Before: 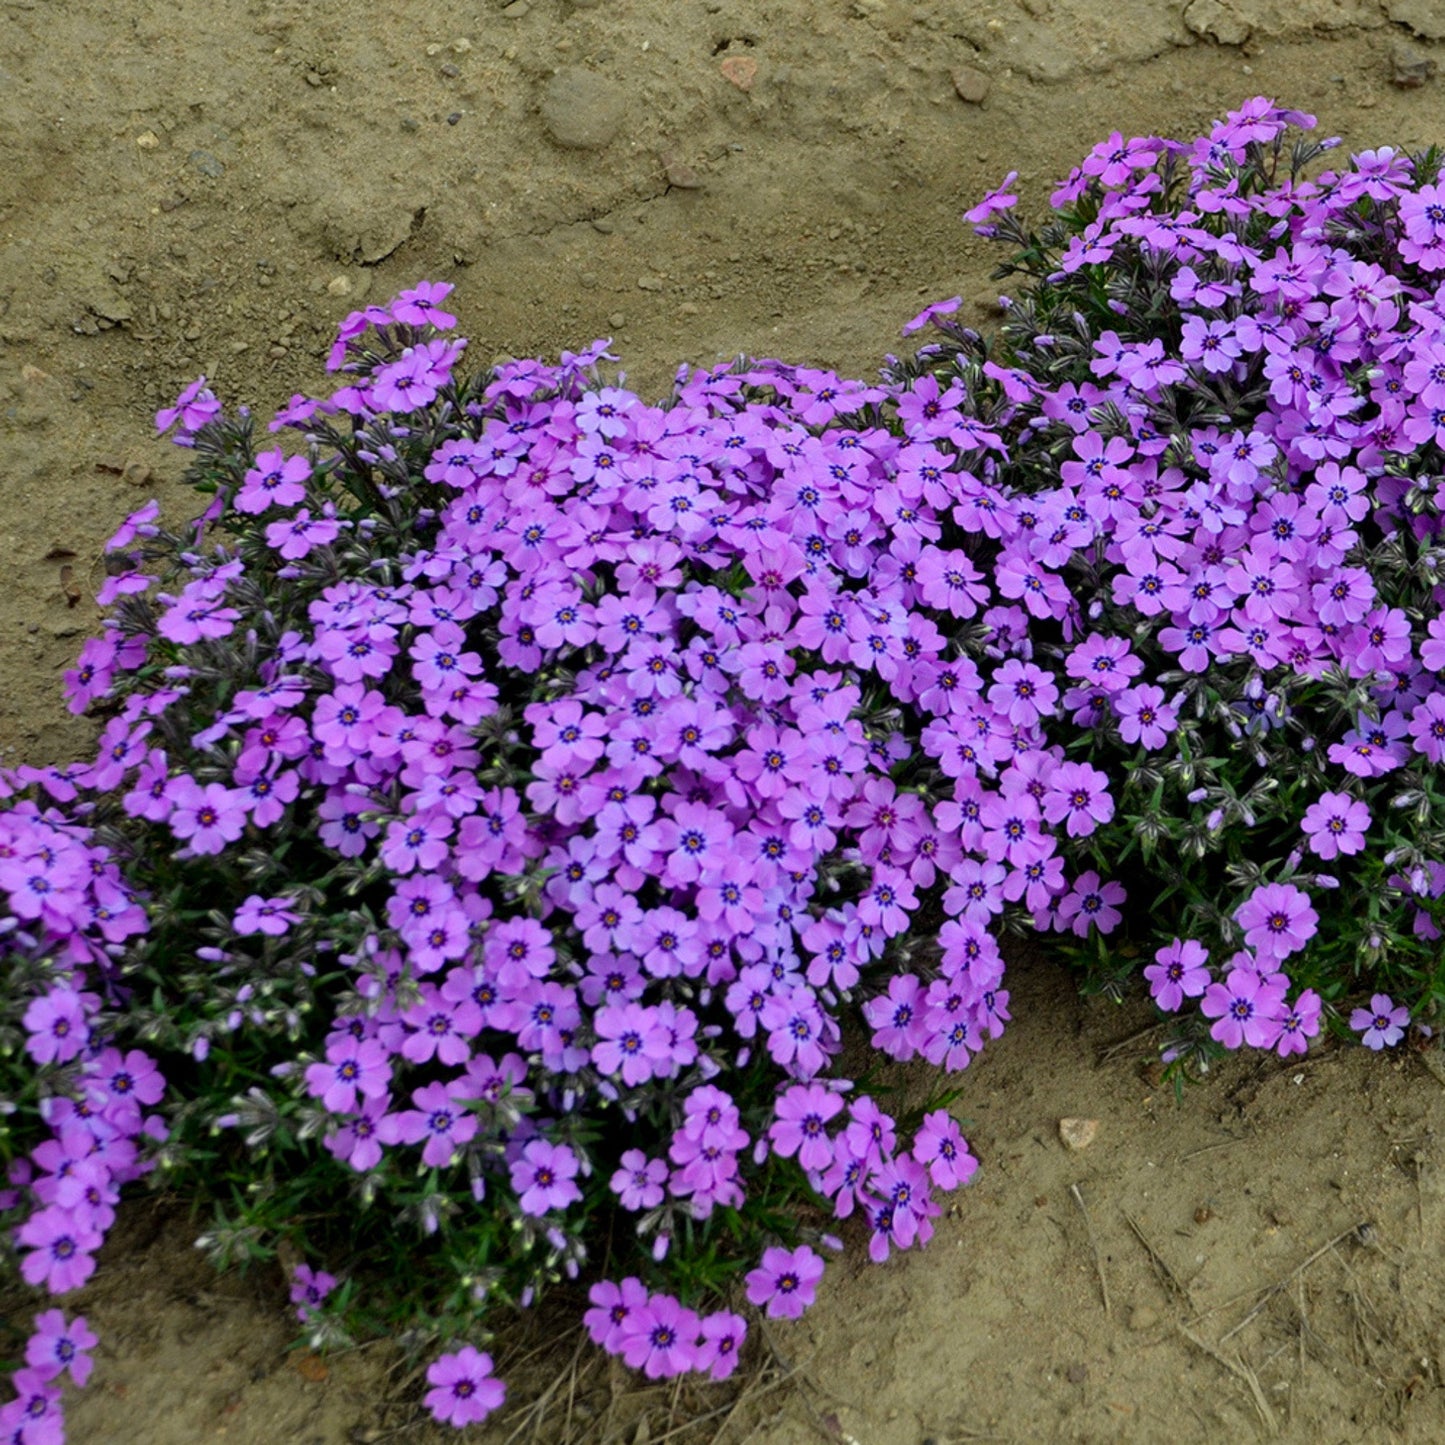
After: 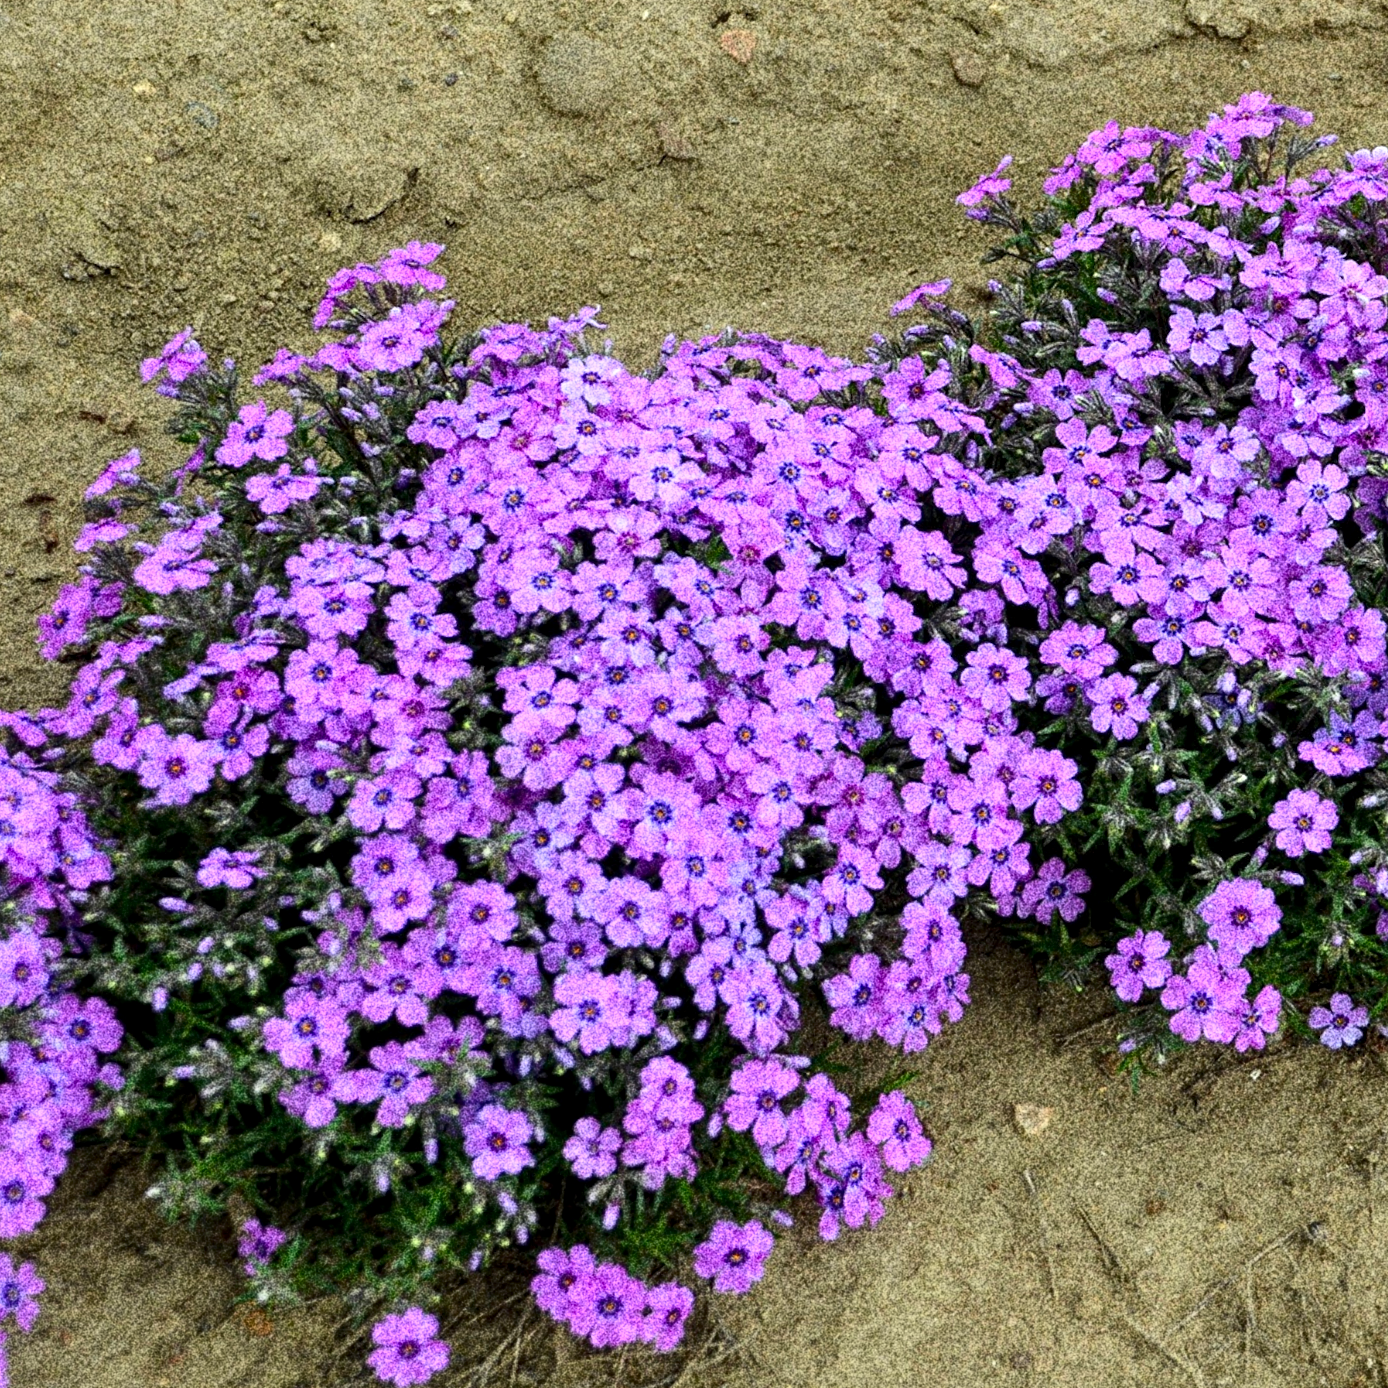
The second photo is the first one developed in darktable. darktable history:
grain: coarseness 30.02 ISO, strength 100%
white balance: red 1, blue 1
crop and rotate: angle -2.38°
local contrast: highlights 100%, shadows 100%, detail 120%, midtone range 0.2
exposure: exposure 0.6 EV, compensate highlight preservation false
